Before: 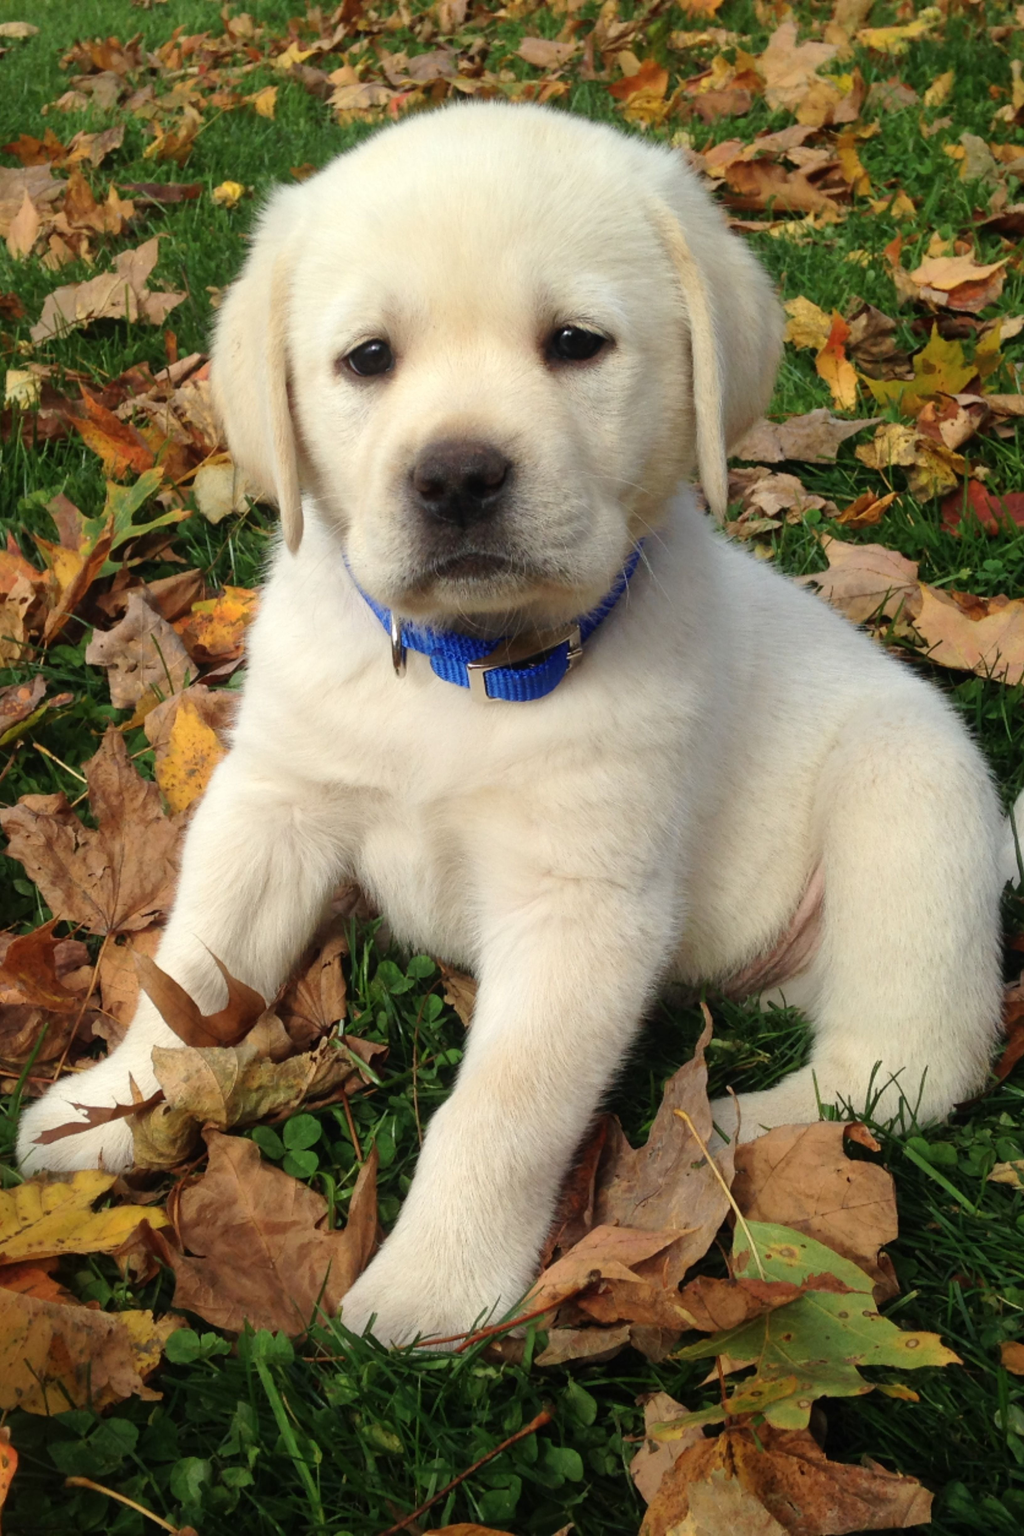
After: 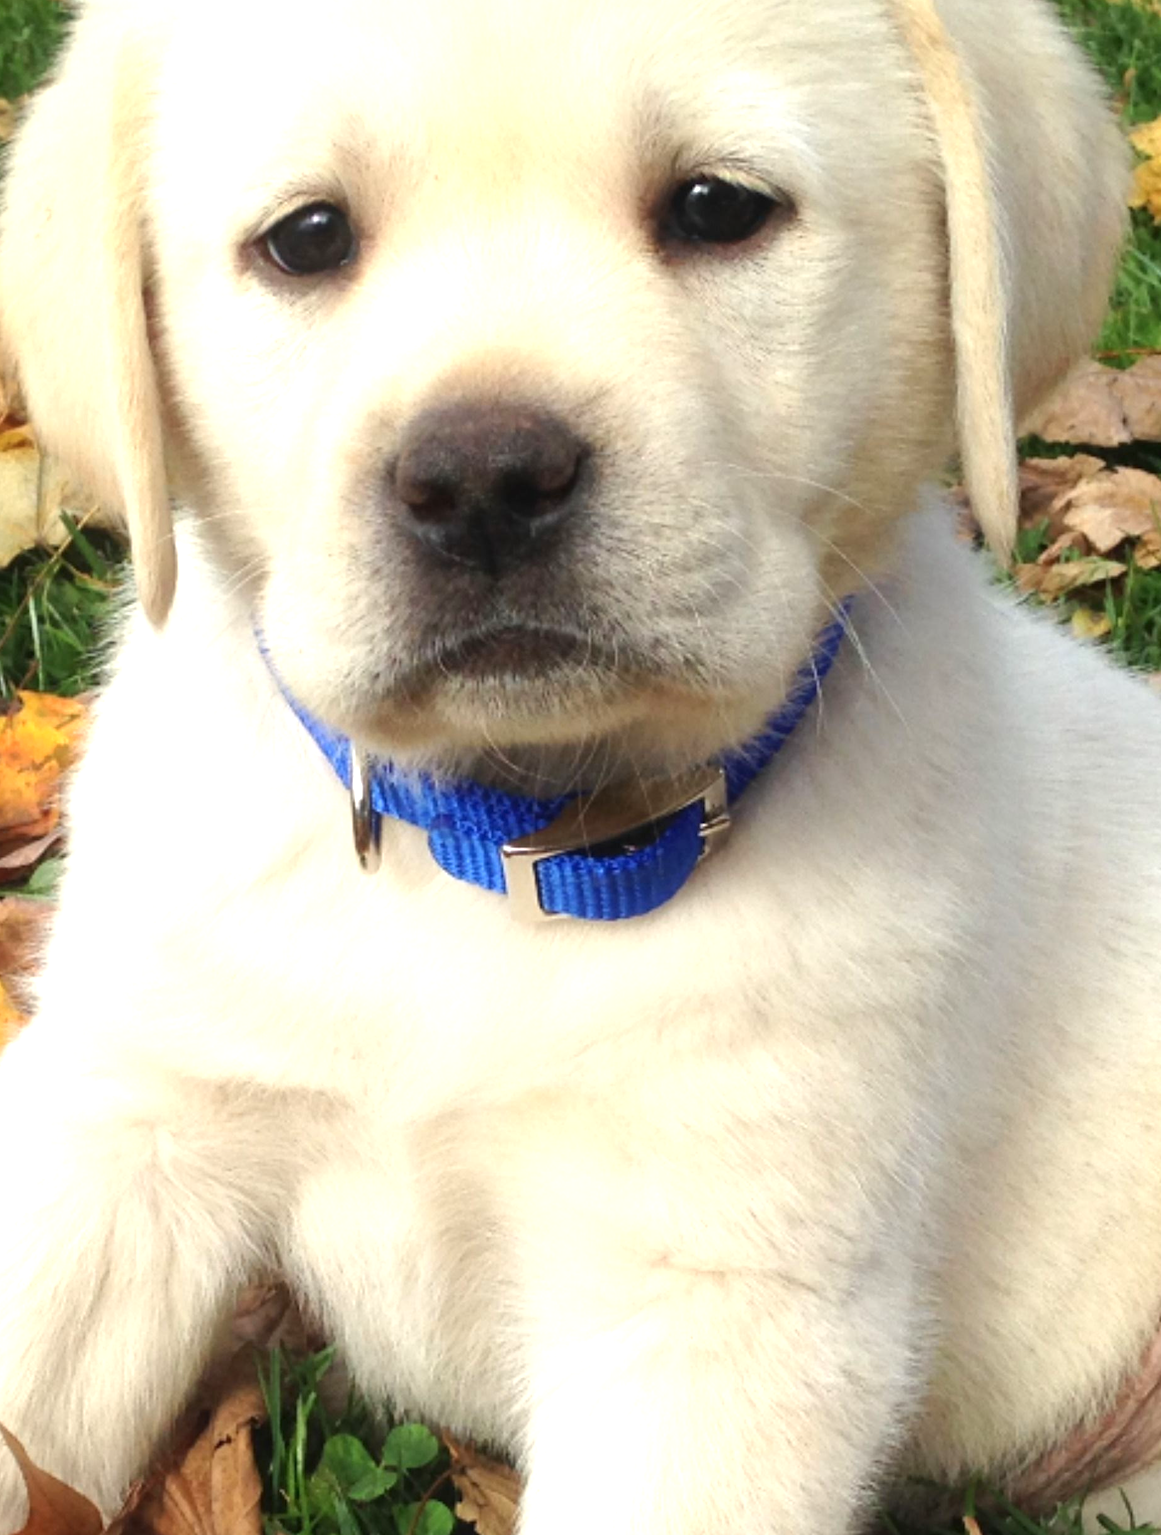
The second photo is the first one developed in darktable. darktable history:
crop: left 20.932%, top 15.471%, right 21.848%, bottom 34.081%
exposure: black level correction 0, exposure 0.7 EV, compensate exposure bias true, compensate highlight preservation false
